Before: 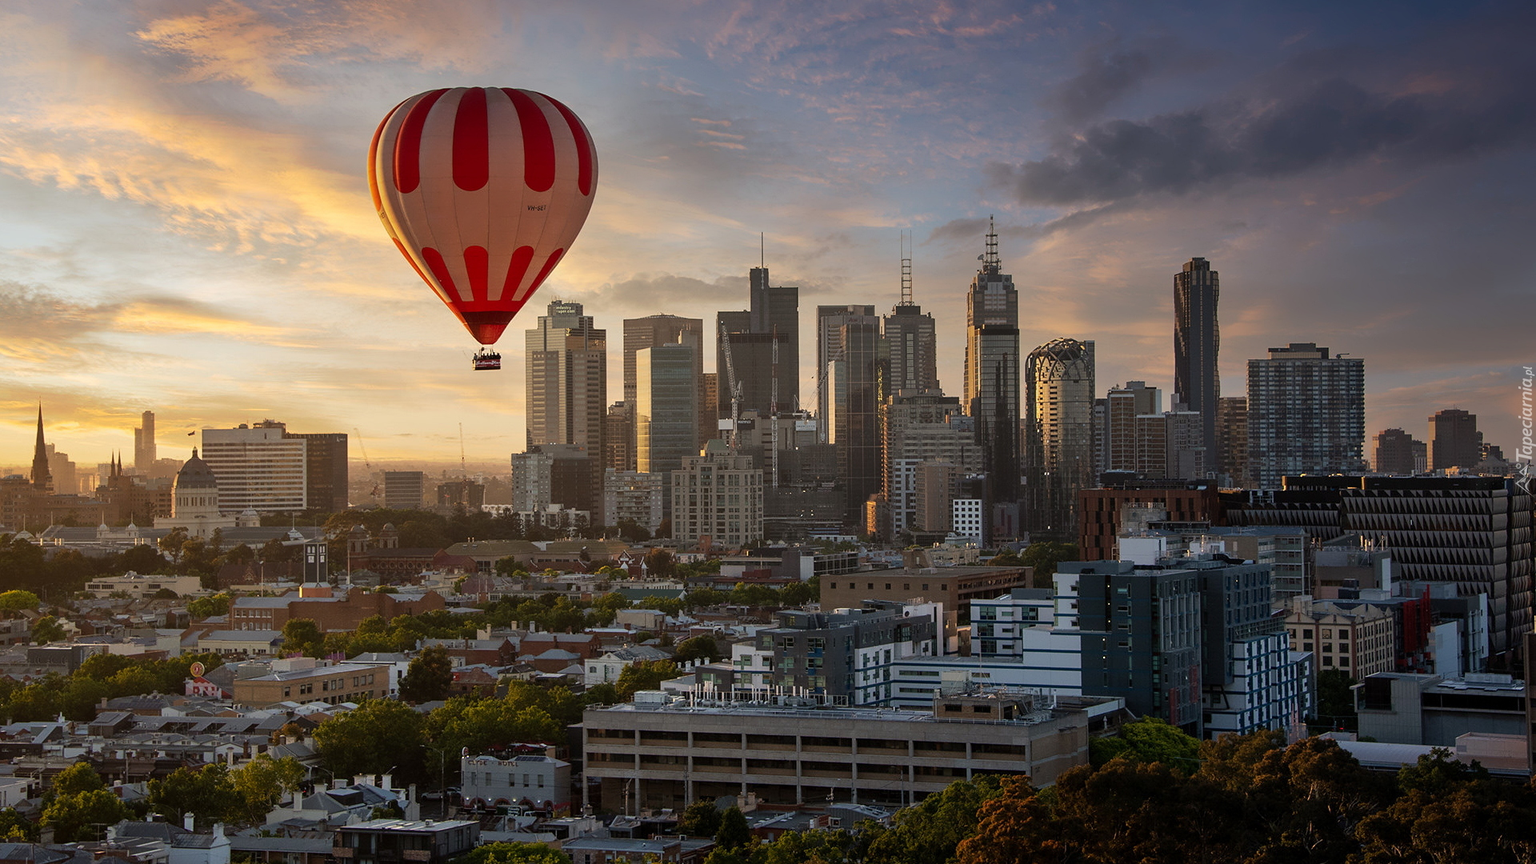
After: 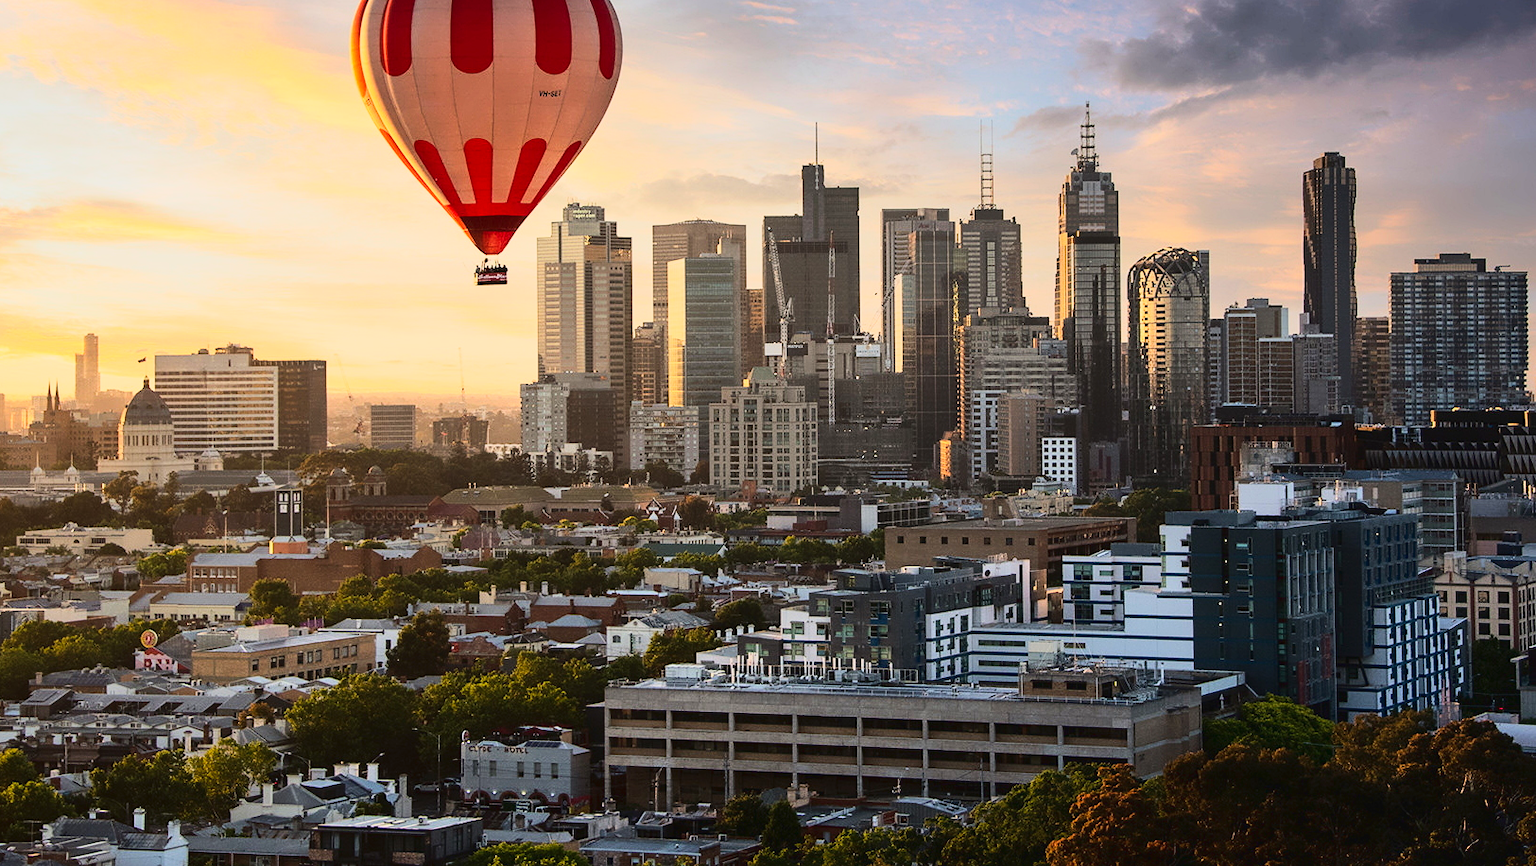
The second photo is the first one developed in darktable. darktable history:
crop and rotate: left 4.645%, top 15.035%, right 10.673%
tone curve: curves: ch0 [(0, 0.026) (0.146, 0.158) (0.272, 0.34) (0.434, 0.625) (0.676, 0.871) (0.994, 0.955)], color space Lab, linked channels, preserve colors none
